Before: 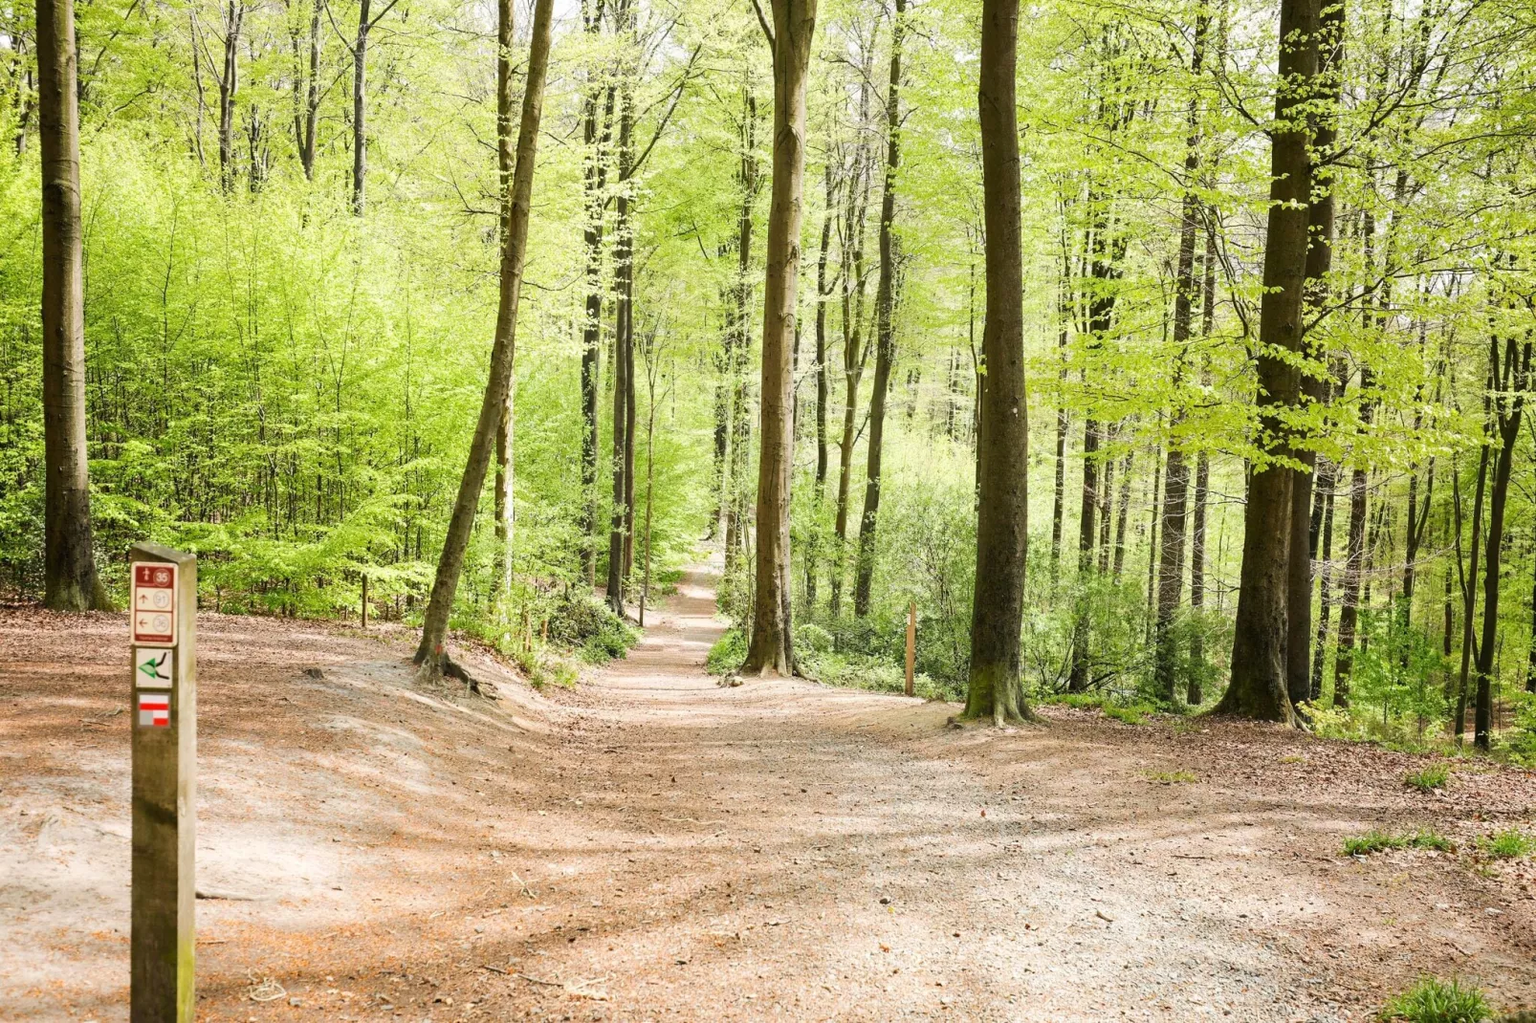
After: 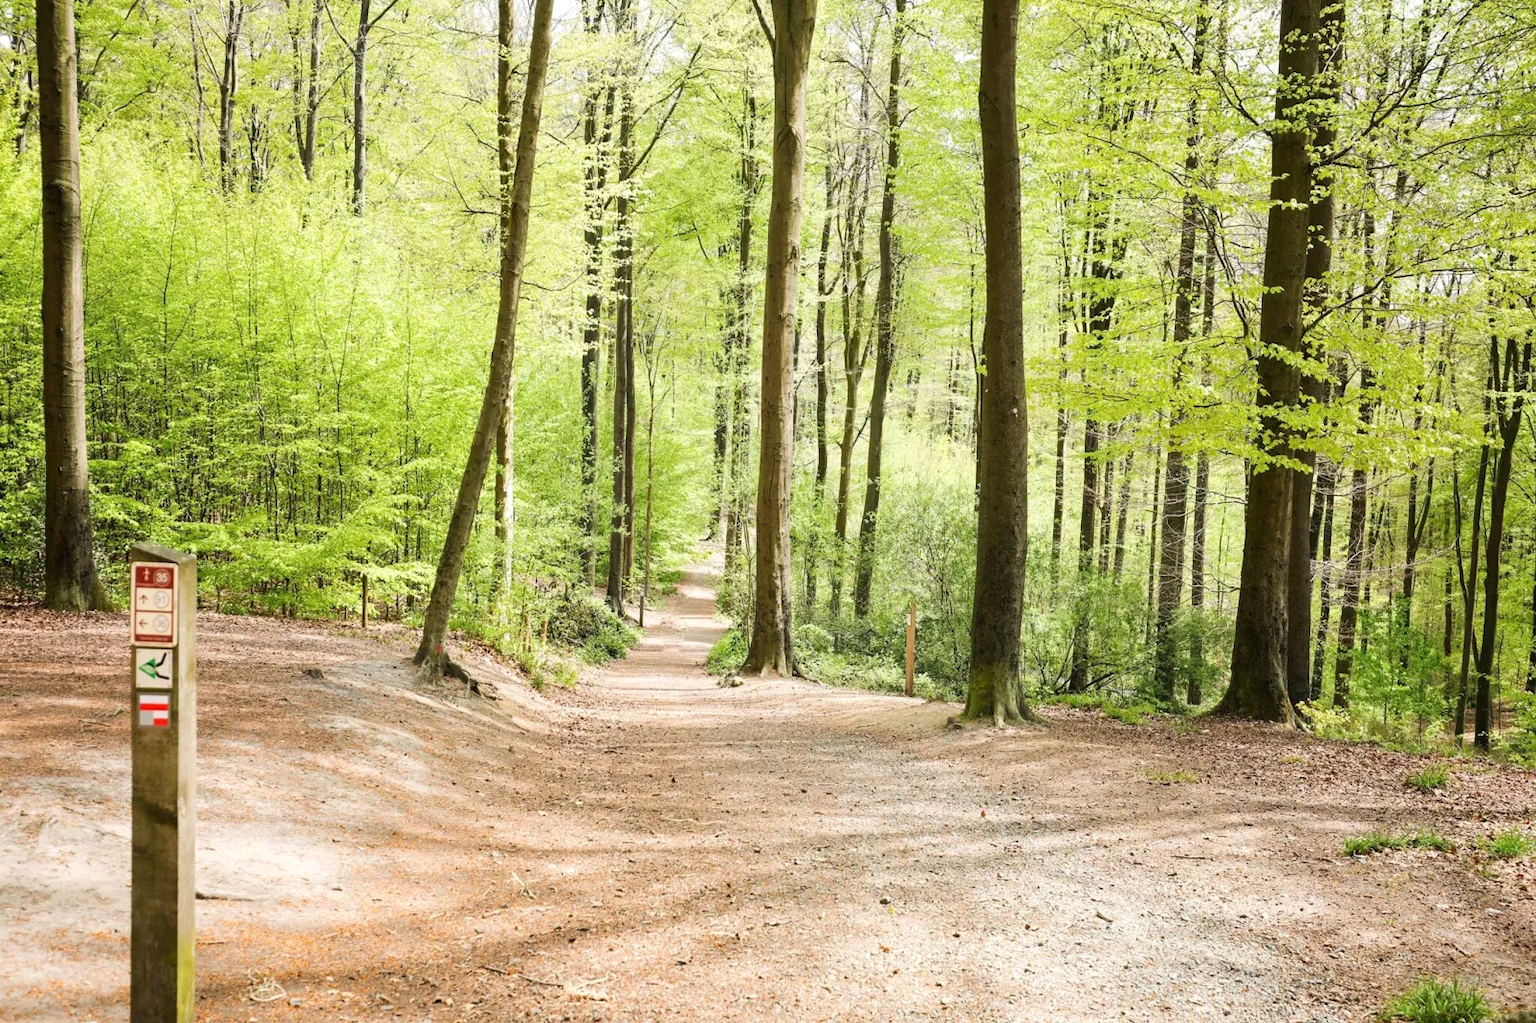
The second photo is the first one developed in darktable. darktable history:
shadows and highlights: shadows -9.34, white point adjustment 1.39, highlights 10.99
